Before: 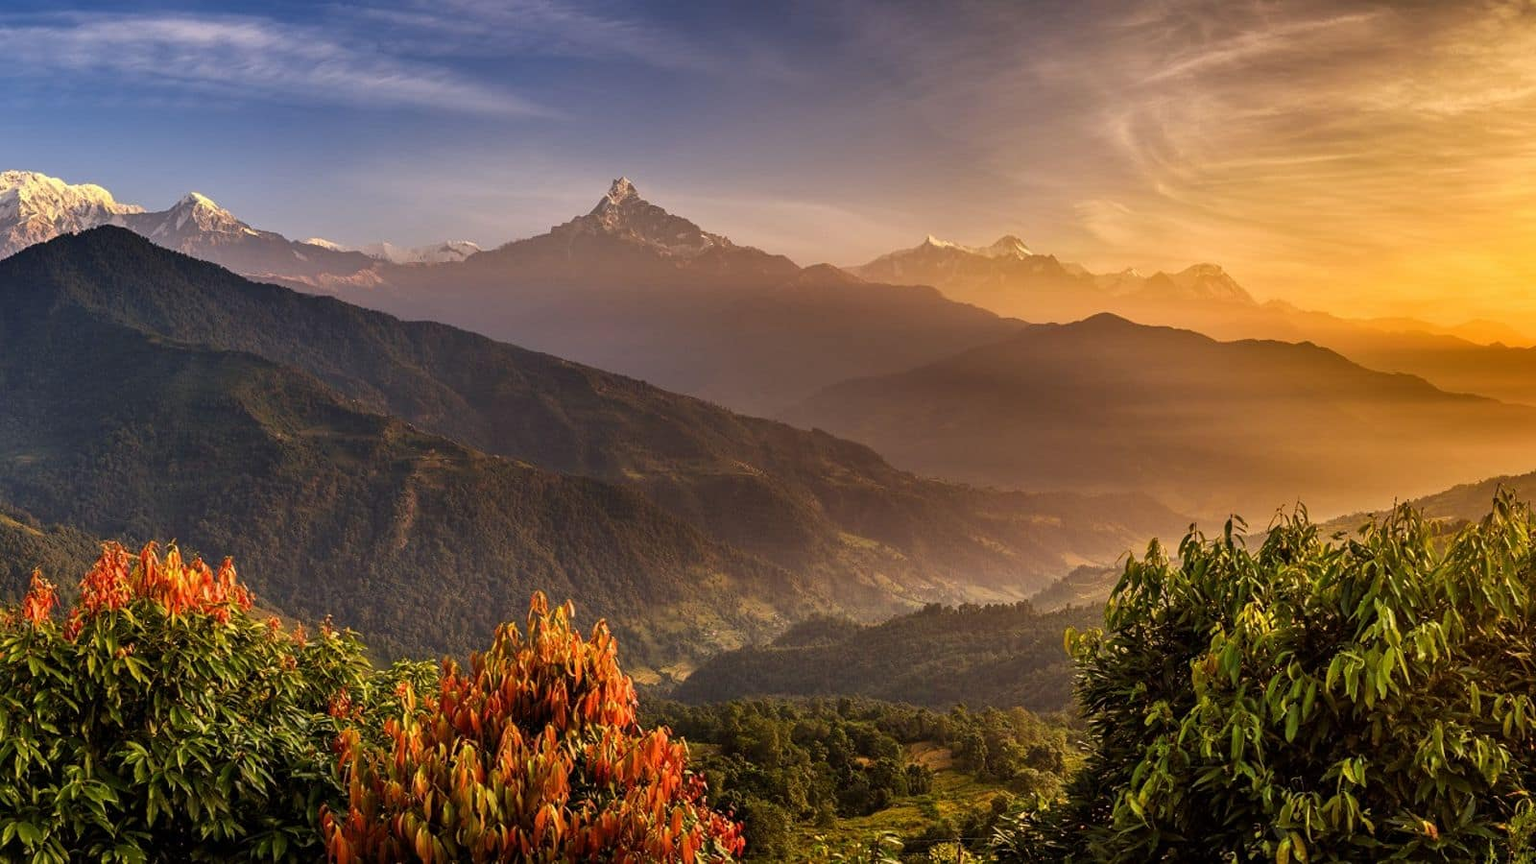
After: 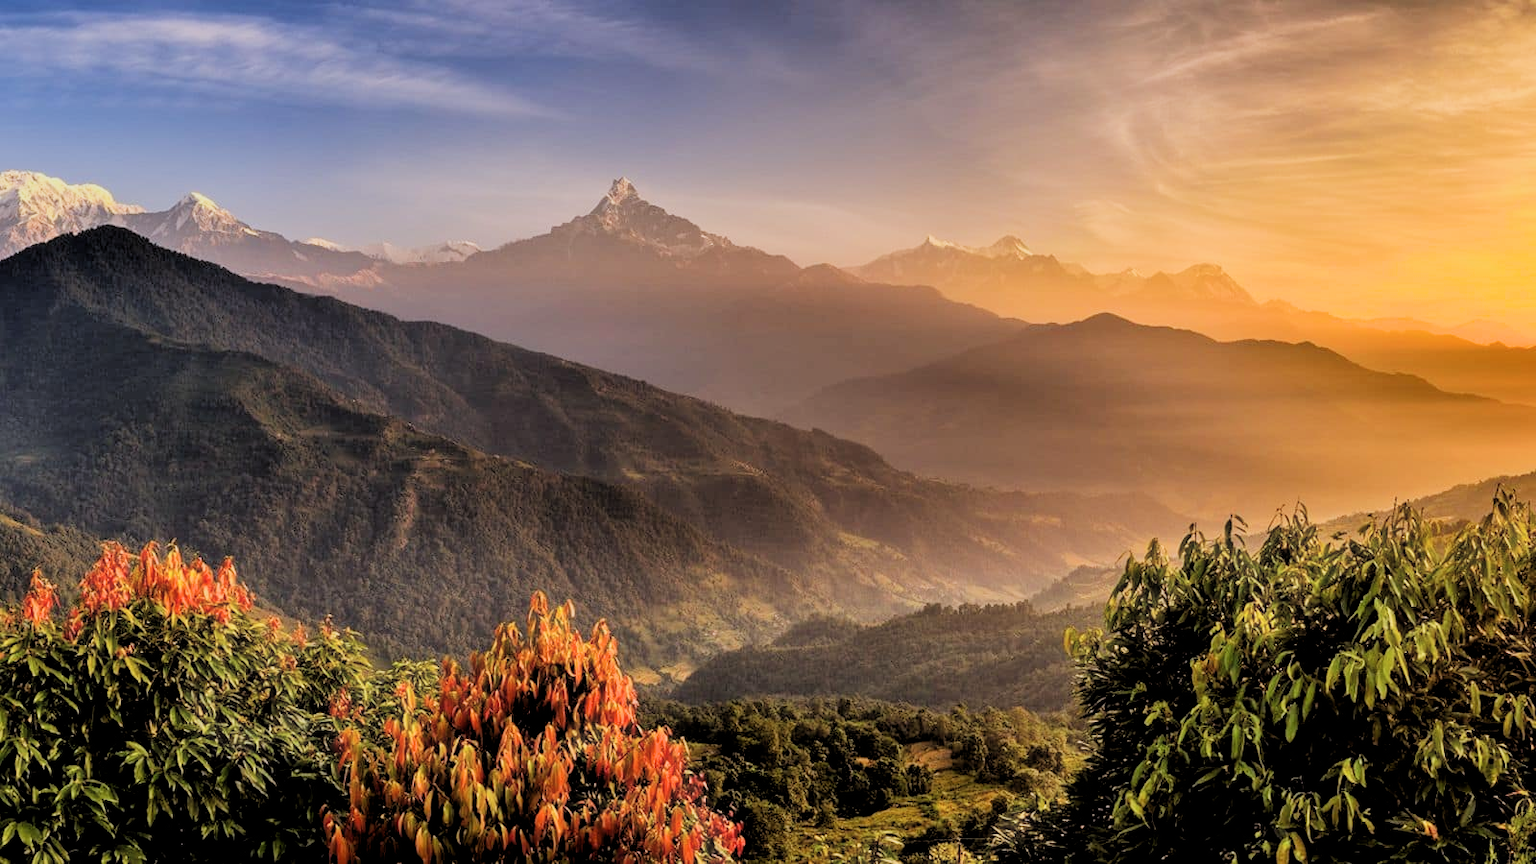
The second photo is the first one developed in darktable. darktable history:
exposure: exposure 0.2 EV, compensate highlight preservation false
rgb levels: preserve colors sum RGB, levels [[0.038, 0.433, 0.934], [0, 0.5, 1], [0, 0.5, 1]]
filmic rgb: black relative exposure -5 EV, white relative exposure 3.5 EV, hardness 3.19, contrast 1.3, highlights saturation mix -50%
haze removal: strength -0.1, adaptive false
